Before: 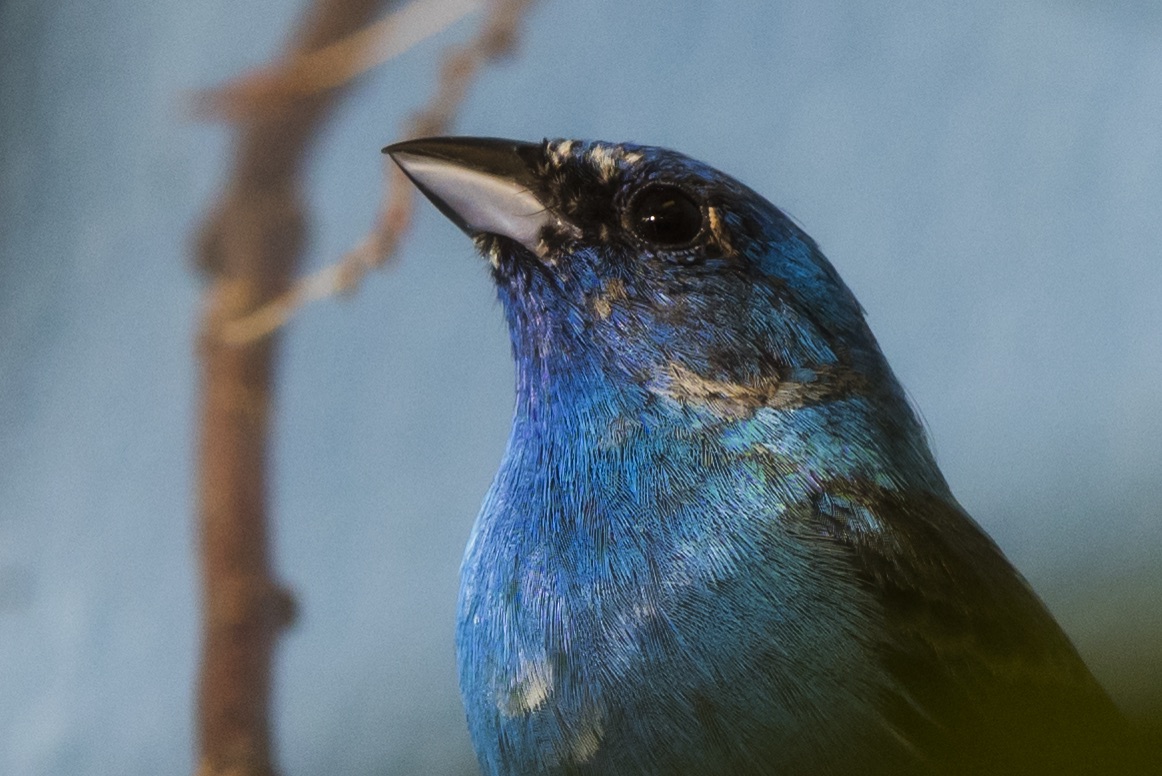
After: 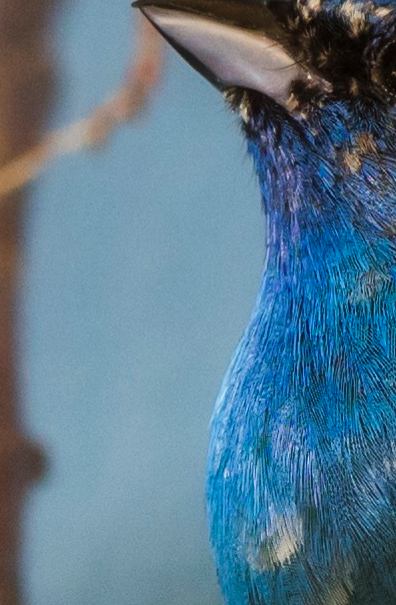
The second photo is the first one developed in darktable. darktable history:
exposure: compensate highlight preservation false
crop and rotate: left 21.563%, top 18.955%, right 44.298%, bottom 2.974%
